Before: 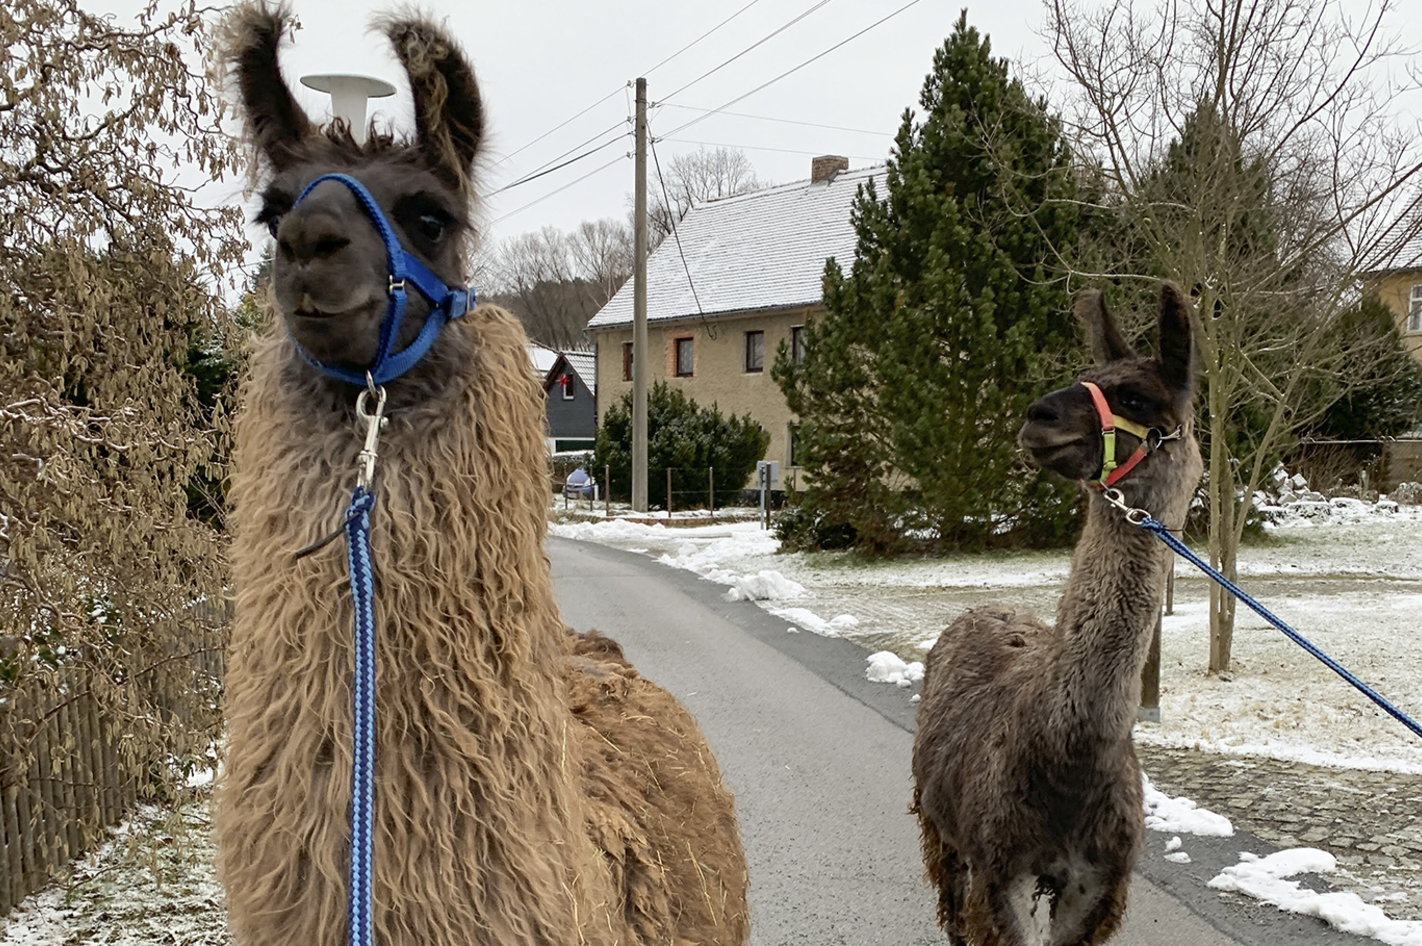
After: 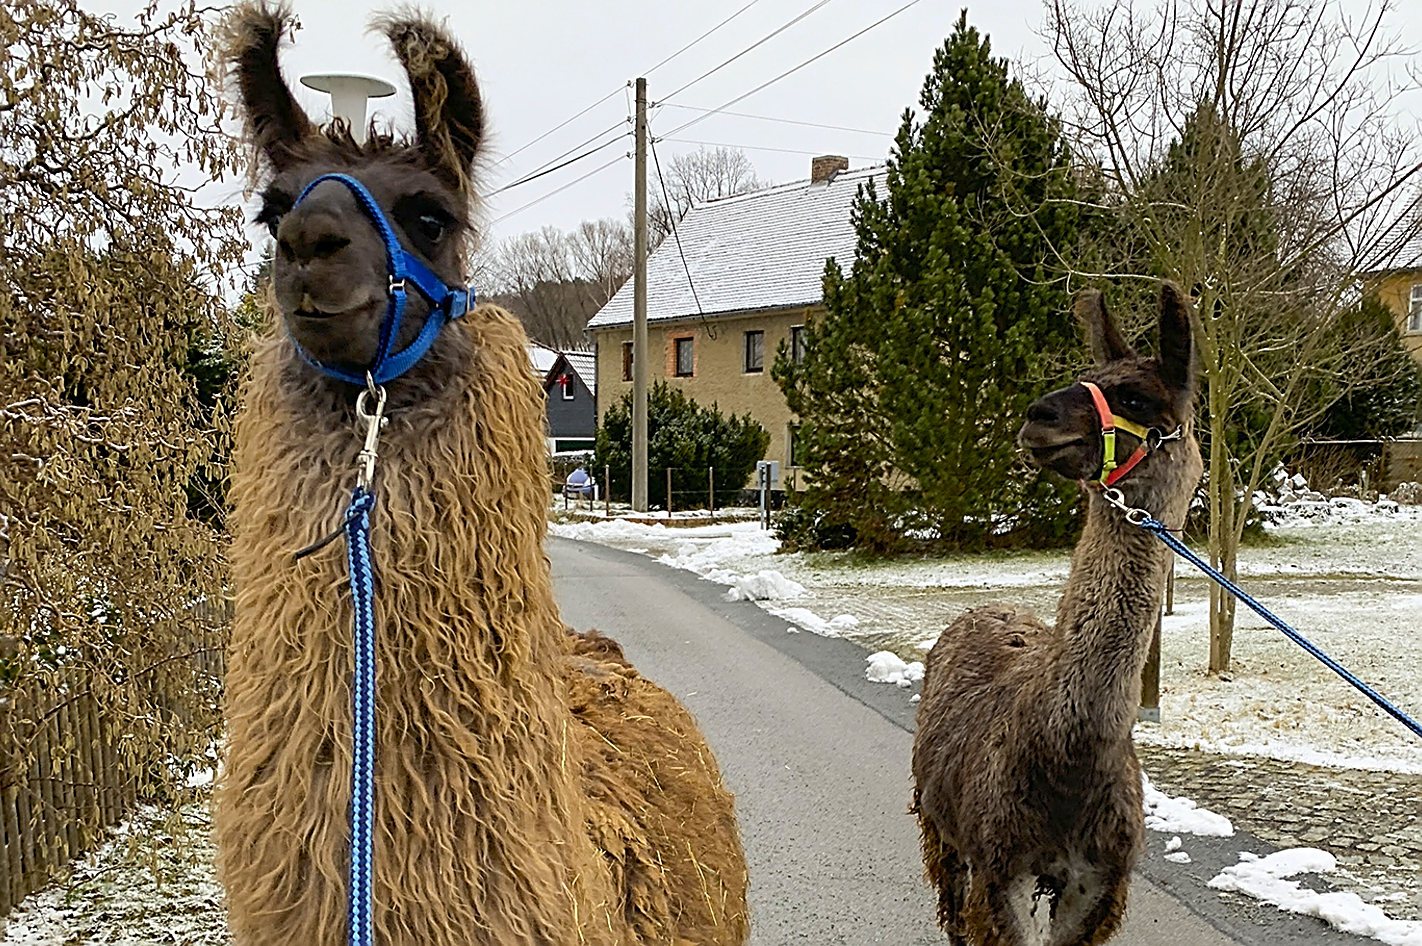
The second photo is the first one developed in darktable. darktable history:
color balance rgb: perceptual saturation grading › global saturation 30.523%, global vibrance 25.304%
sharpen: amount 0.984
